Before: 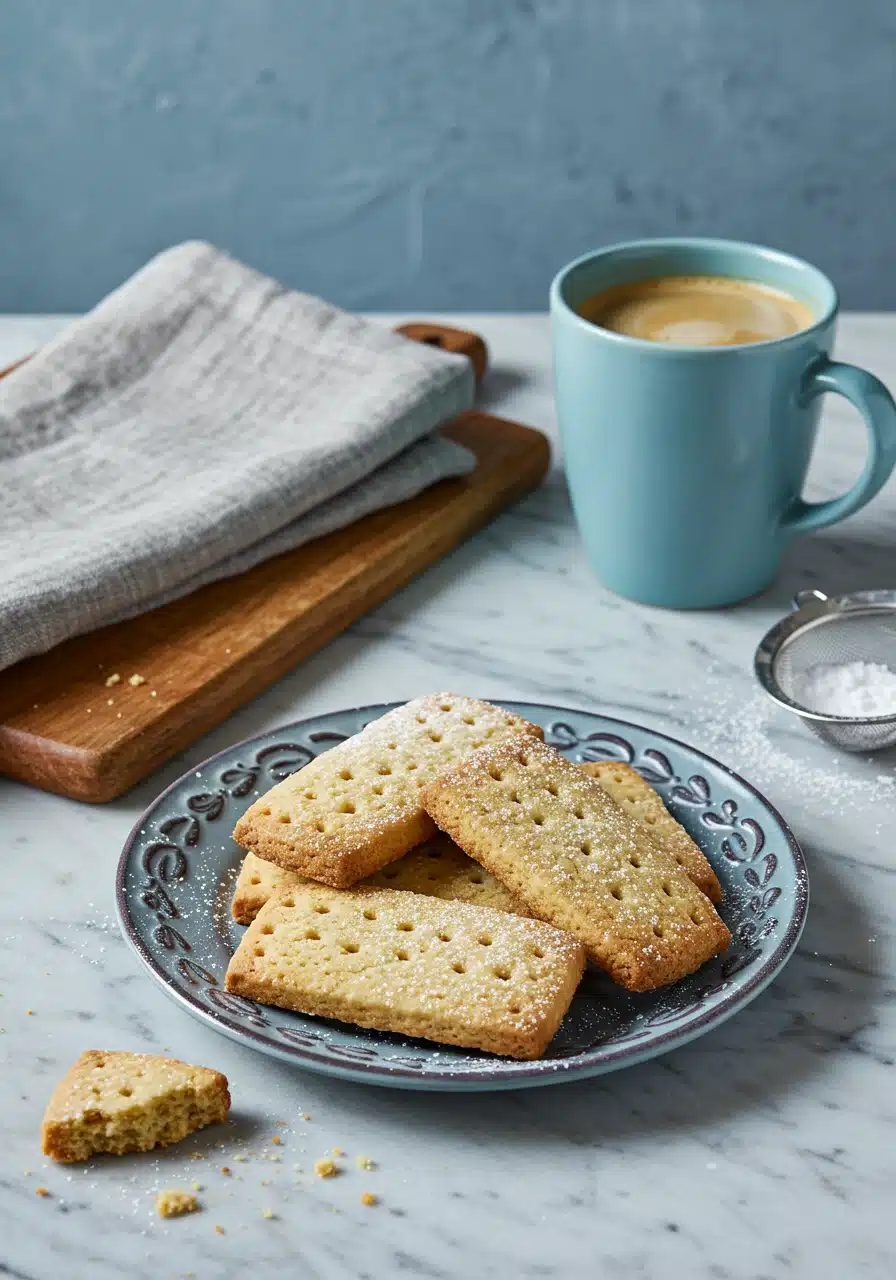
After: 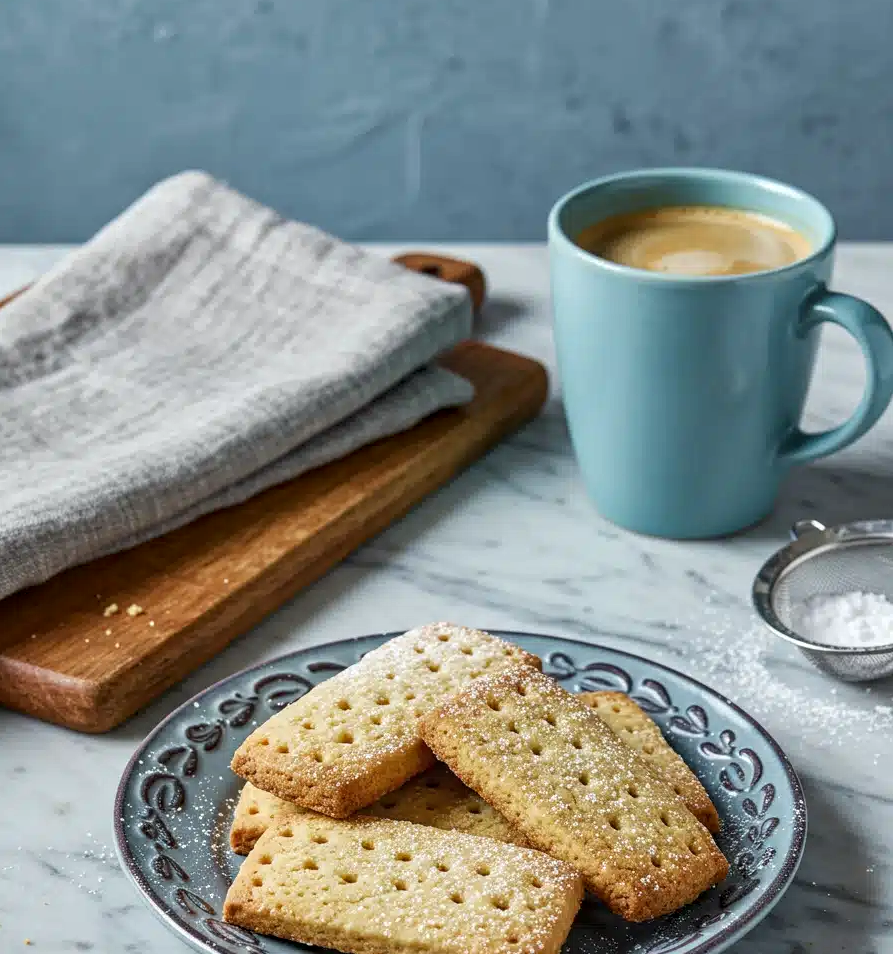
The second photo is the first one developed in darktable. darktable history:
crop: left 0.317%, top 5.52%, bottom 19.92%
local contrast: on, module defaults
